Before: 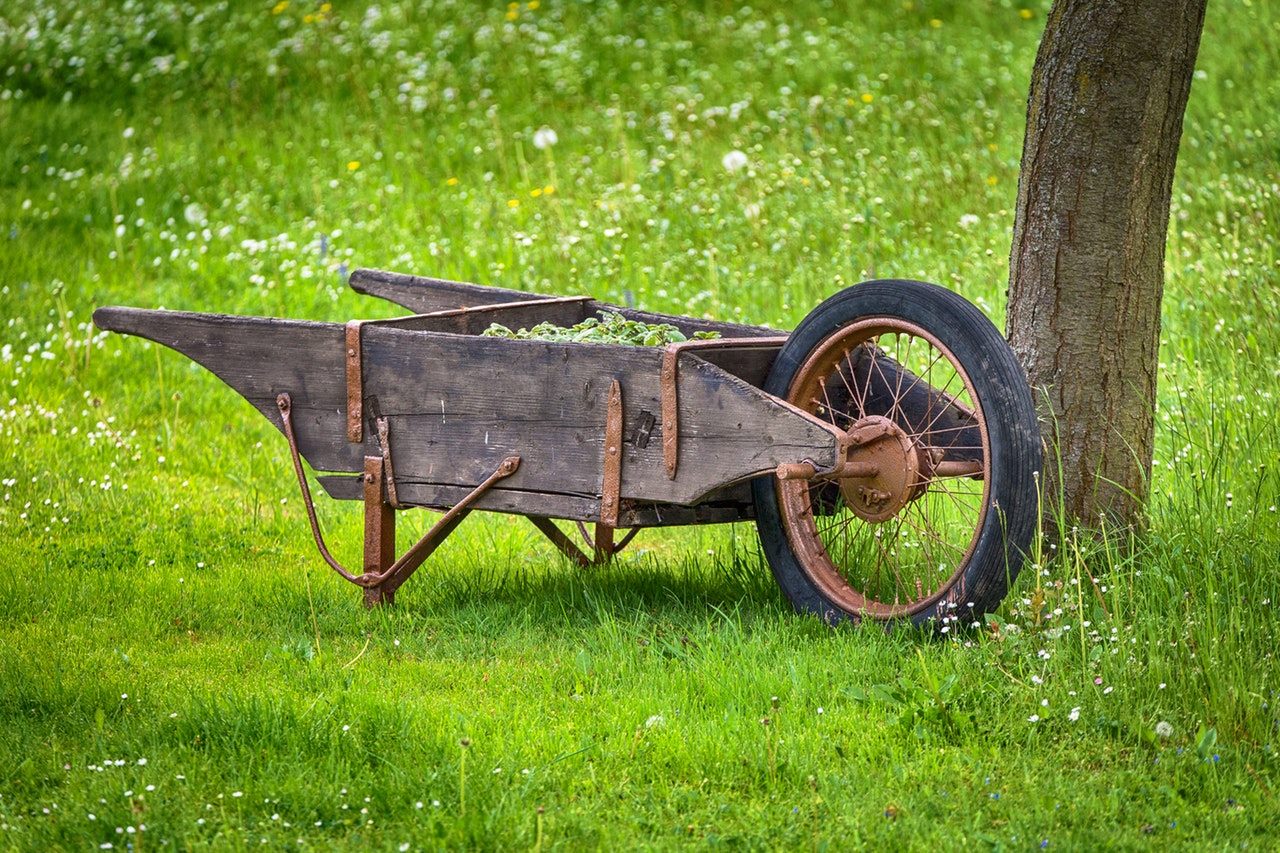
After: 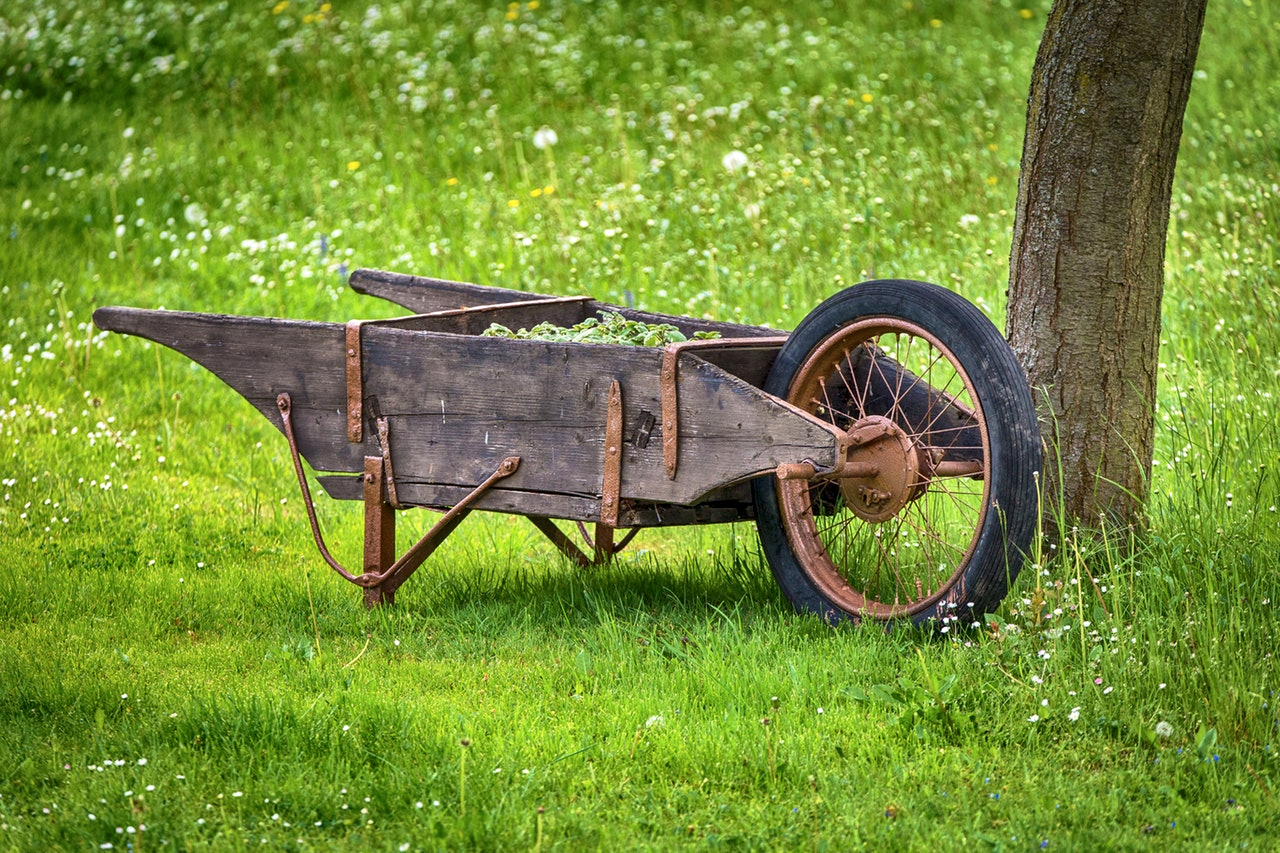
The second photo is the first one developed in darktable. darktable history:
velvia: strength 15% | blend: blend mode lighten, opacity 100%; mask: uniform (no mask)
contrast brightness saturation: saturation -0.05
local contrast: mode bilateral grid, contrast 20, coarseness 50, detail 120%, midtone range 0.2
levels: mode automatic, black 0.023%, white 99.97%, levels [0.062, 0.494, 0.925]
